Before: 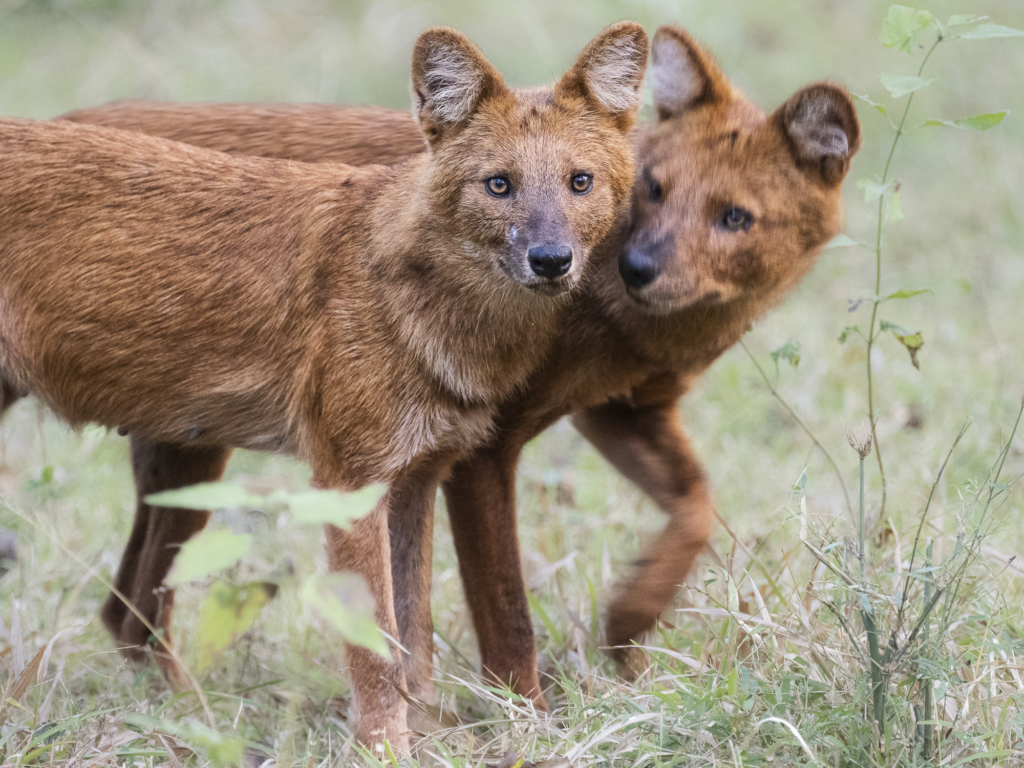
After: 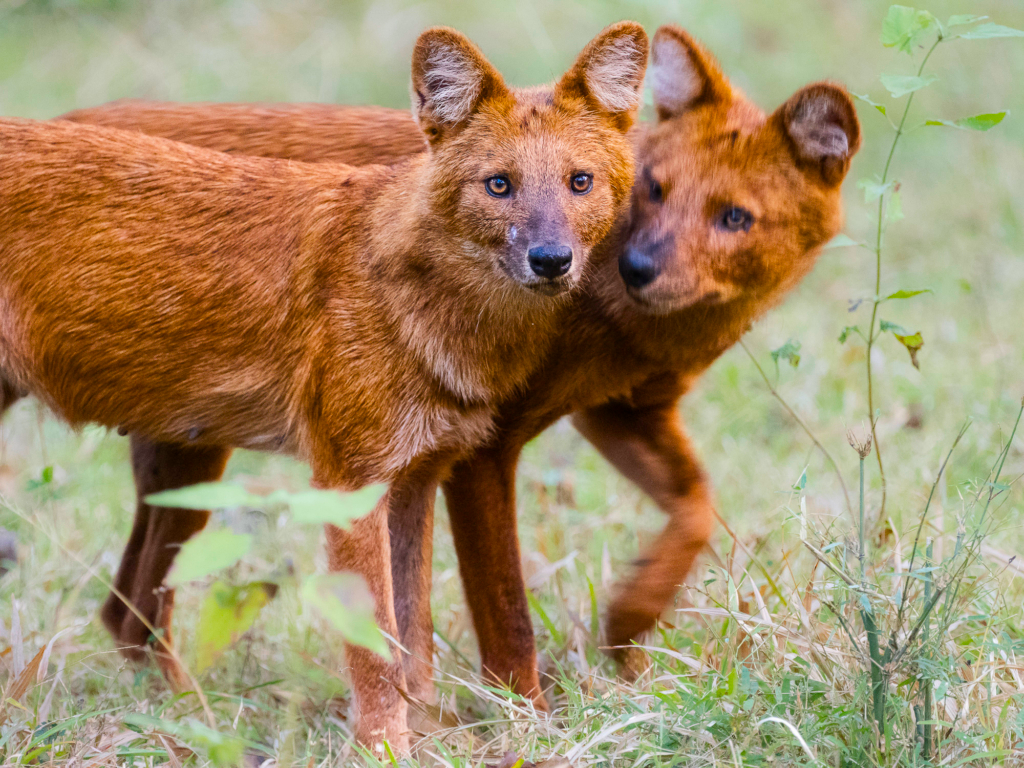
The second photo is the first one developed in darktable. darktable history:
color balance rgb: shadows lift › luminance -19.737%, perceptual saturation grading › global saturation 35.997%, perceptual saturation grading › shadows 35.496%, global vibrance 20.676%
